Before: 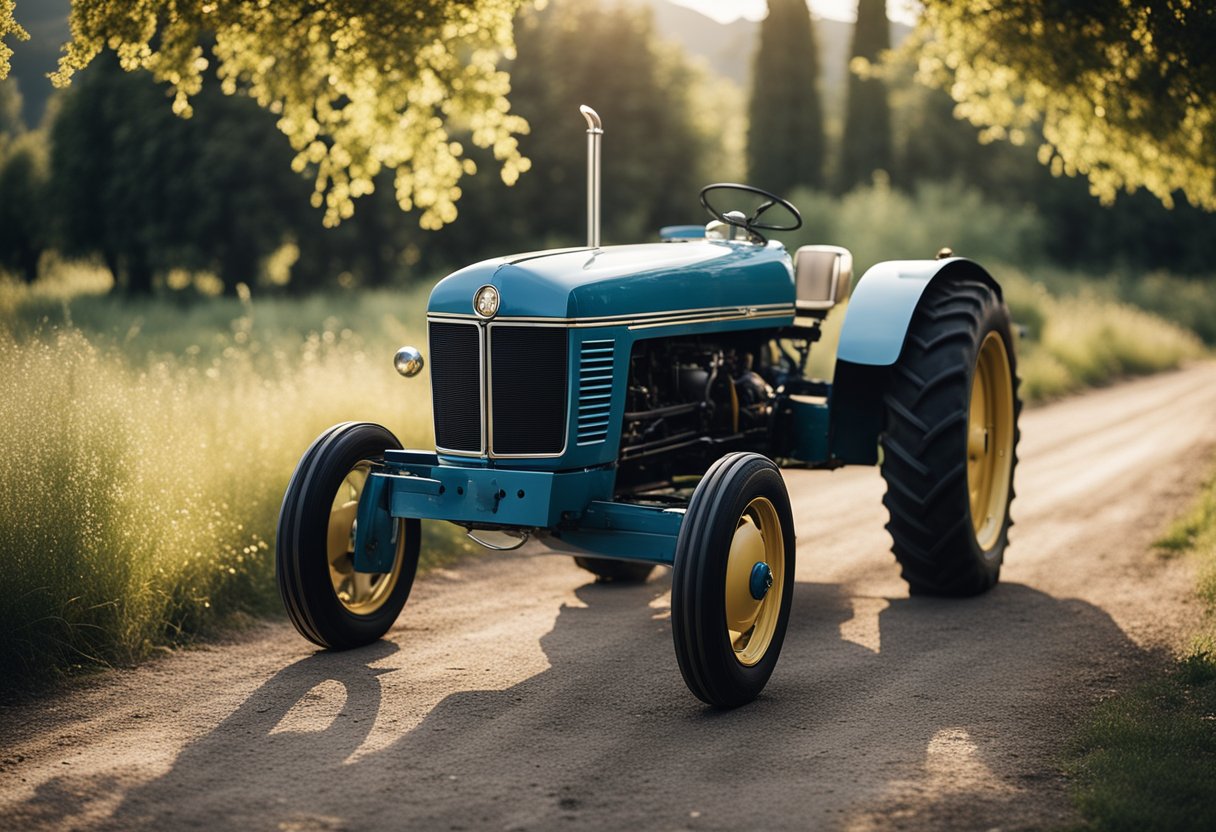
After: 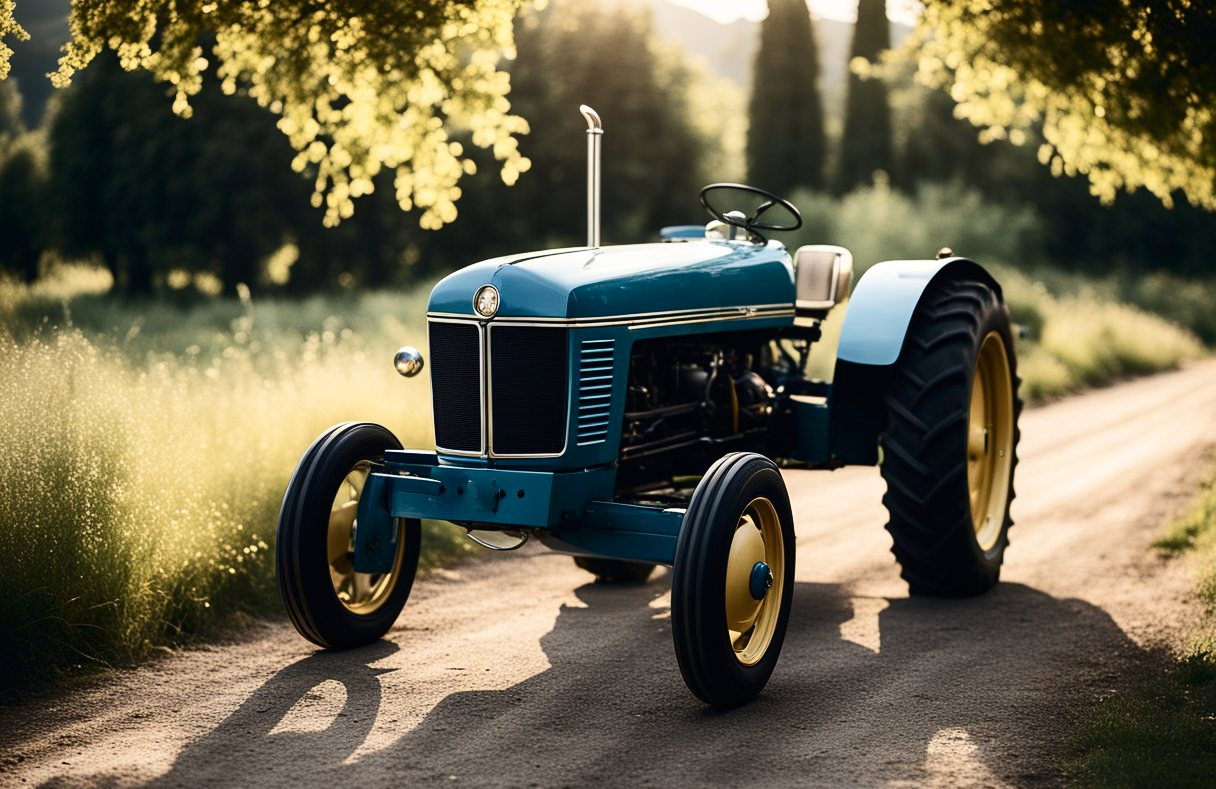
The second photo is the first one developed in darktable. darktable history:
contrast brightness saturation: contrast 0.28
crop and rotate: top 0%, bottom 5.097%
